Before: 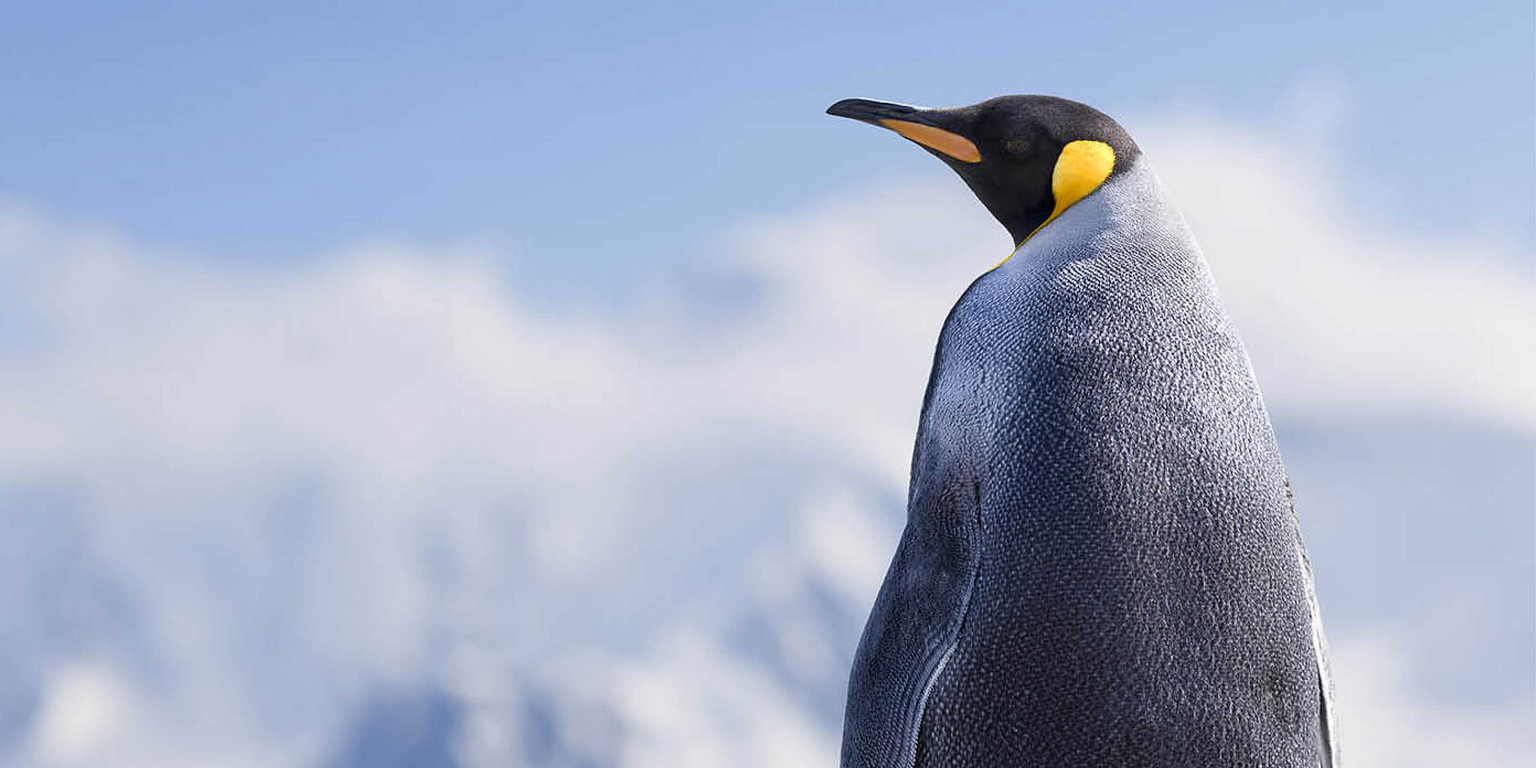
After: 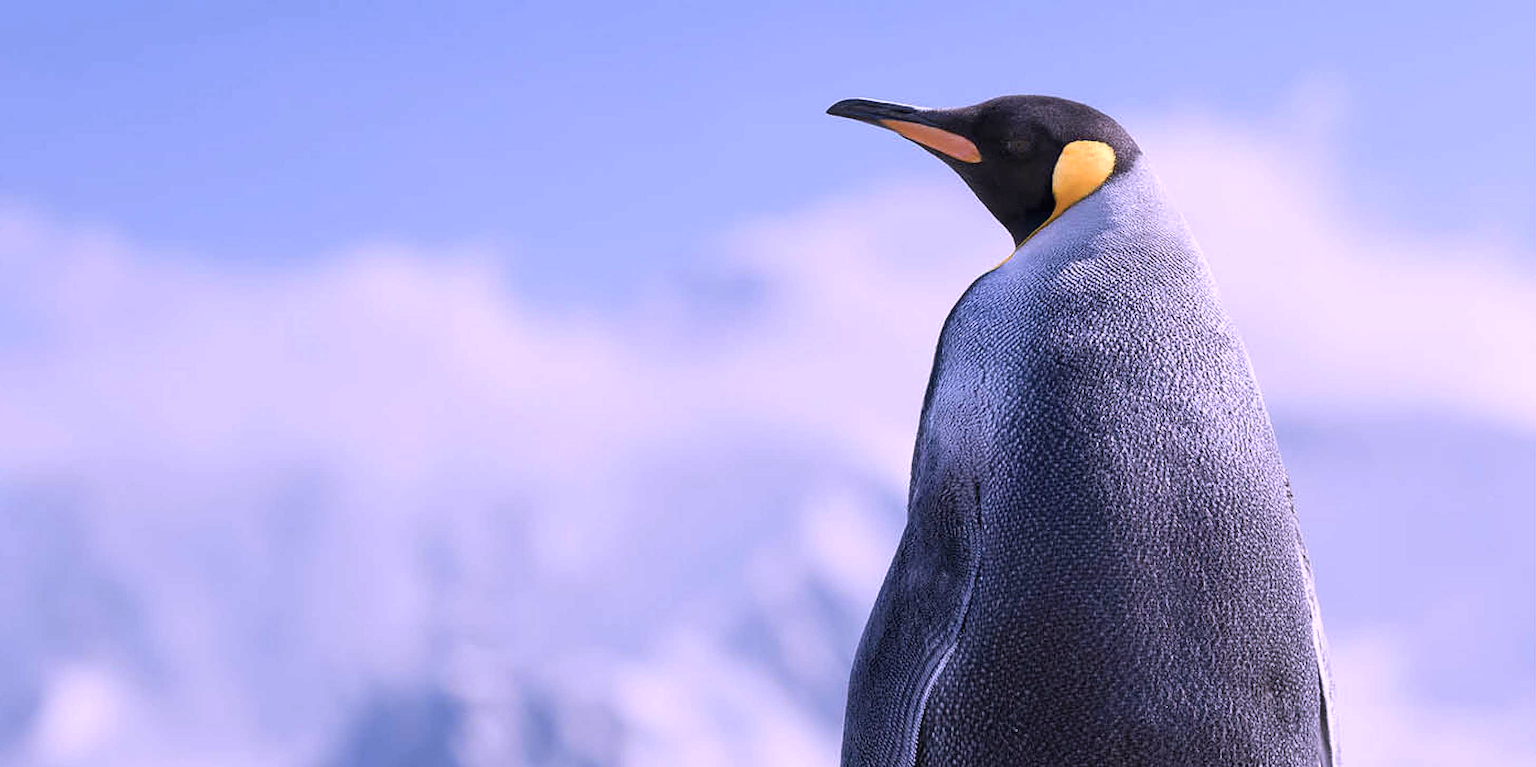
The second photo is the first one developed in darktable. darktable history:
color correction: highlights a* 15.1, highlights b* -24.39
